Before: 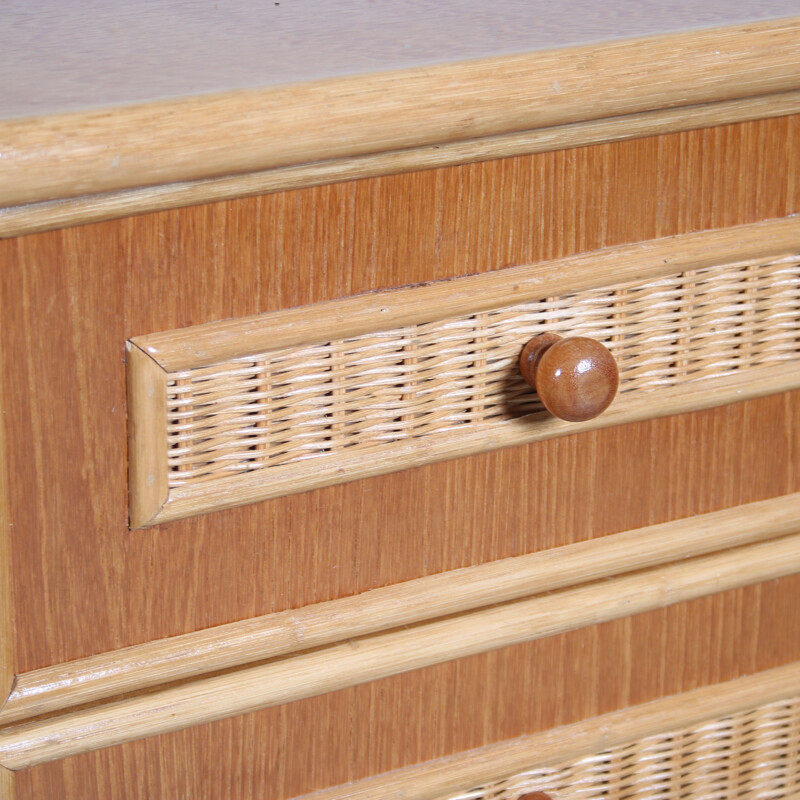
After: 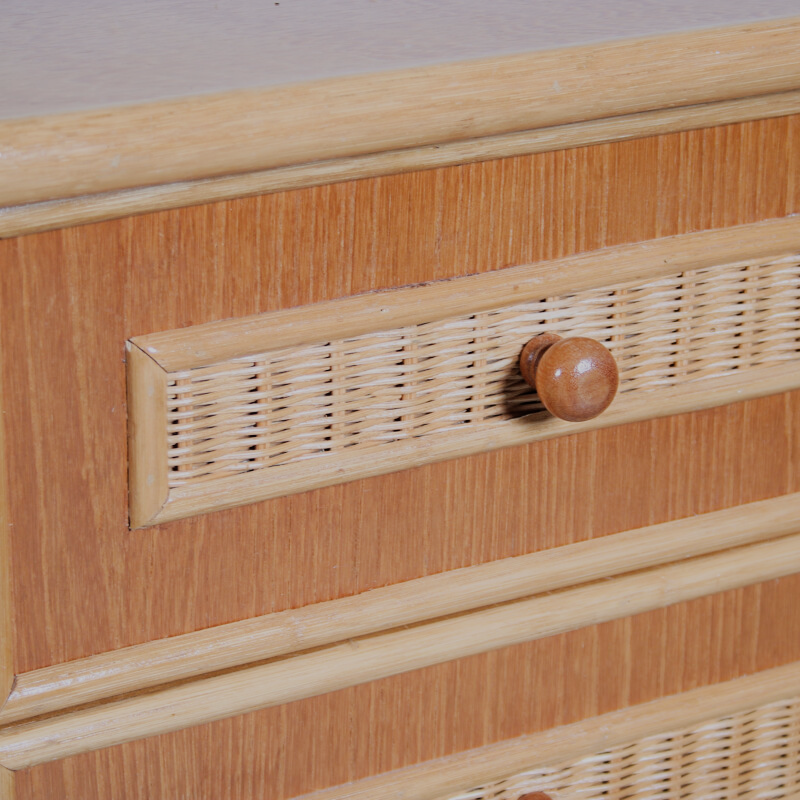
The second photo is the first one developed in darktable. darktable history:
filmic rgb: black relative exposure -6.19 EV, white relative exposure 6.94 EV, hardness 2.24
